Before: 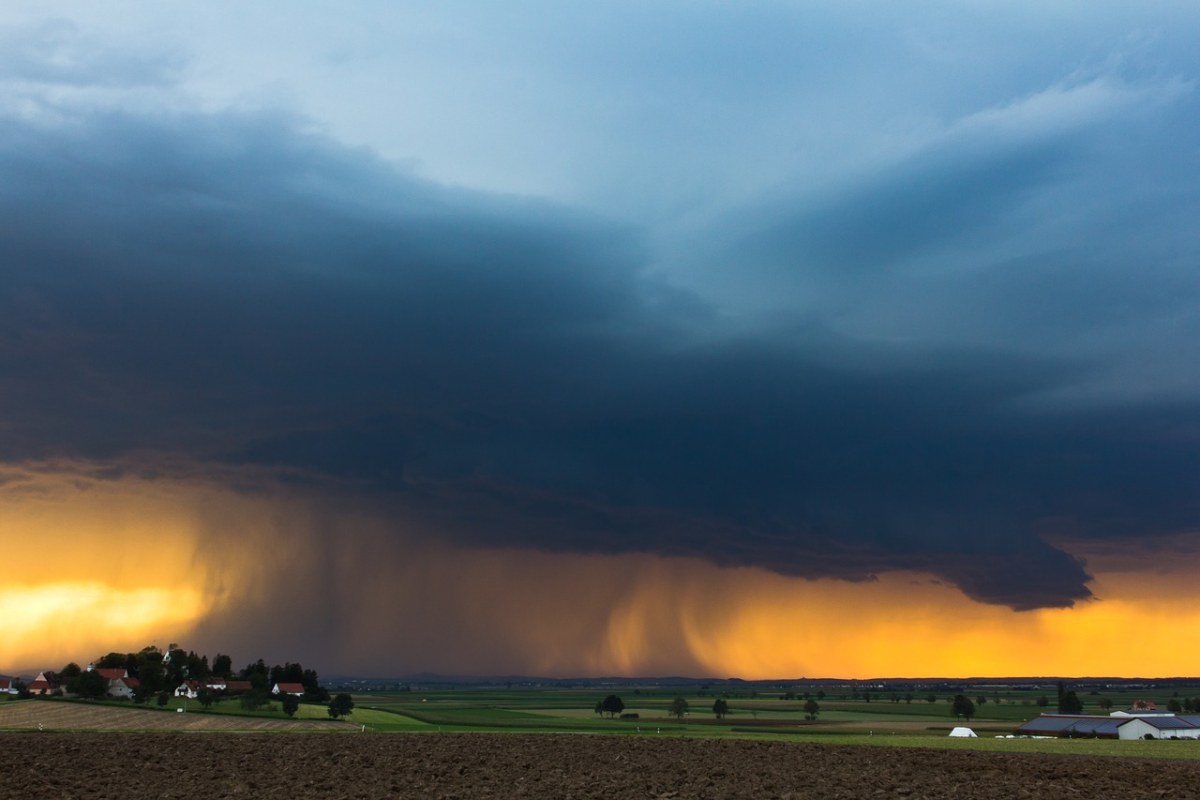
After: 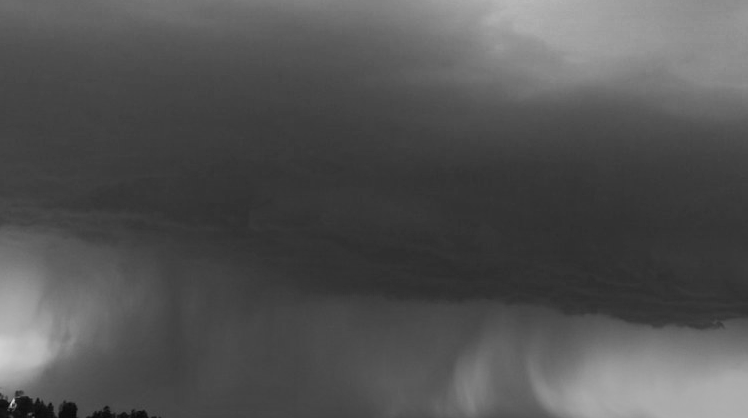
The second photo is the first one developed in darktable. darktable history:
crop: left 12.901%, top 31.718%, right 24.753%, bottom 15.993%
color zones: curves: ch0 [(0, 0.613) (0.01, 0.613) (0.245, 0.448) (0.498, 0.529) (0.642, 0.665) (0.879, 0.777) (0.99, 0.613)]; ch1 [(0, 0) (0.143, 0) (0.286, 0) (0.429, 0) (0.571, 0) (0.714, 0) (0.857, 0)], mix 24.42%
